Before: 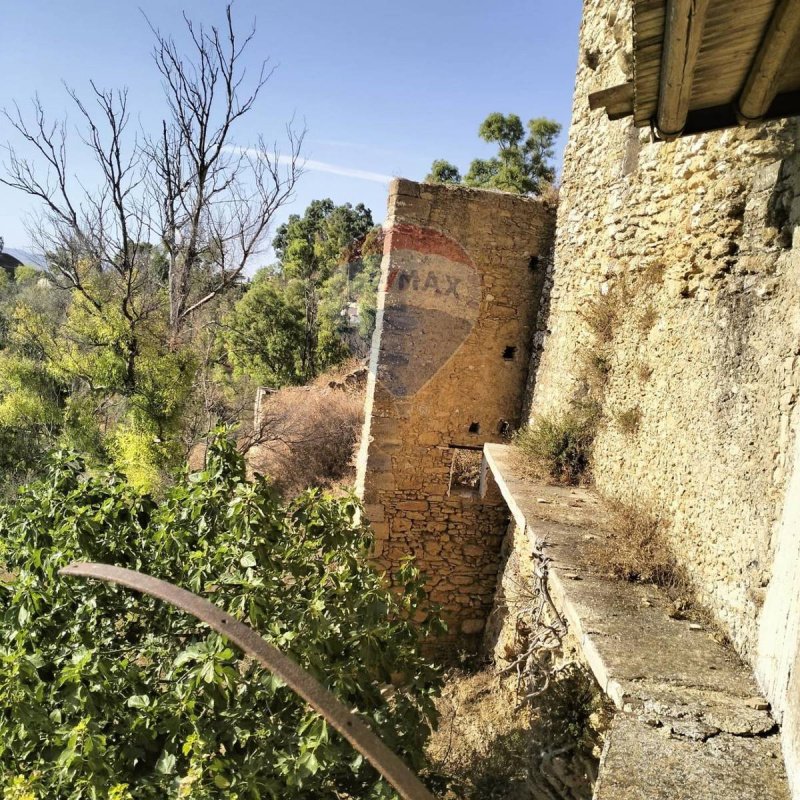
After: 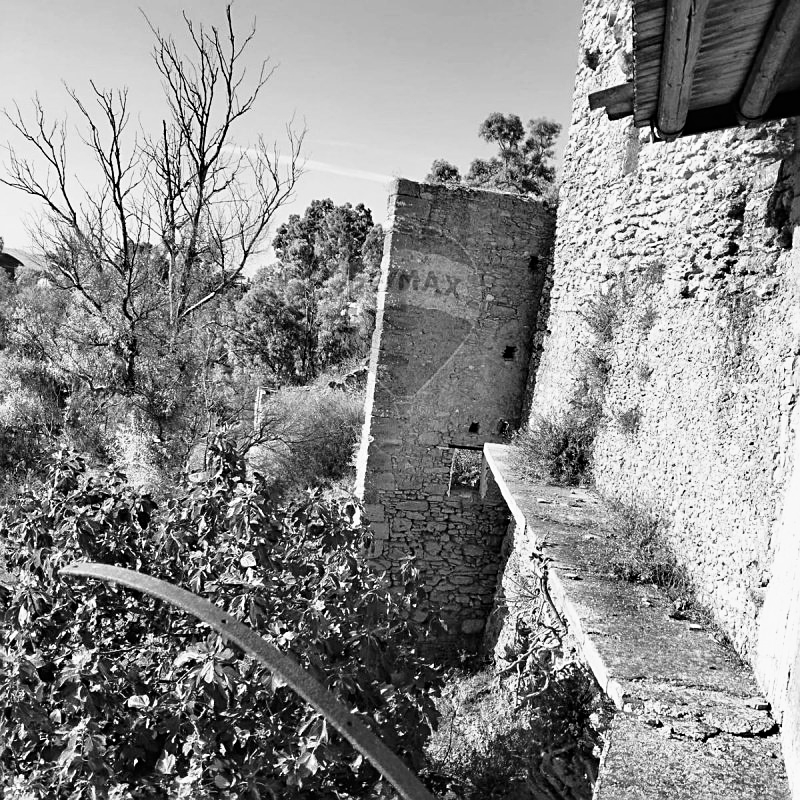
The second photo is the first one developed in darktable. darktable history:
monochrome: a 16.06, b 15.48, size 1
color correction: highlights a* -20.17, highlights b* 20.27, shadows a* 20.03, shadows b* -20.46, saturation 0.43
sharpen: on, module defaults
shadows and highlights: shadows -62.32, white point adjustment -5.22, highlights 61.59
